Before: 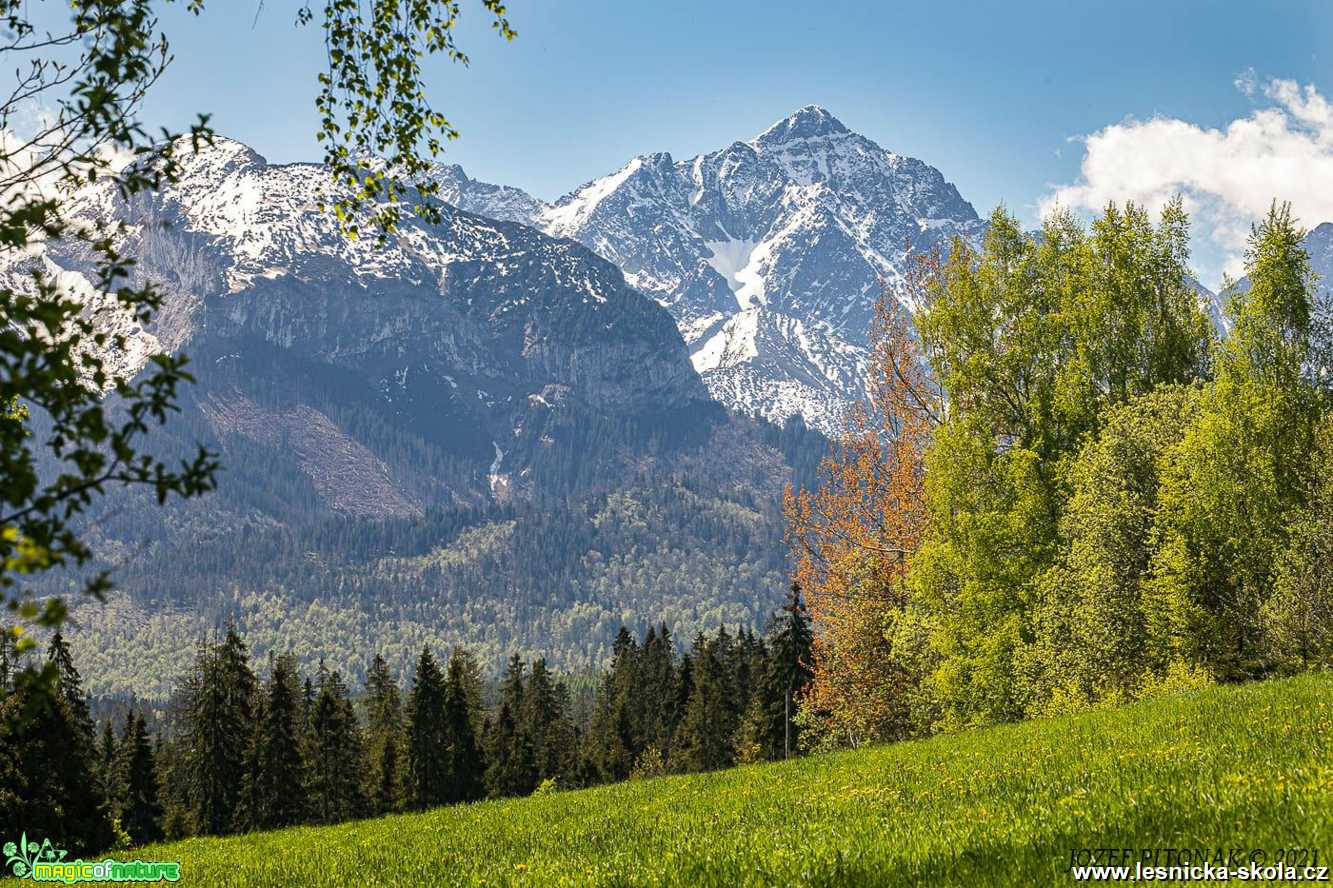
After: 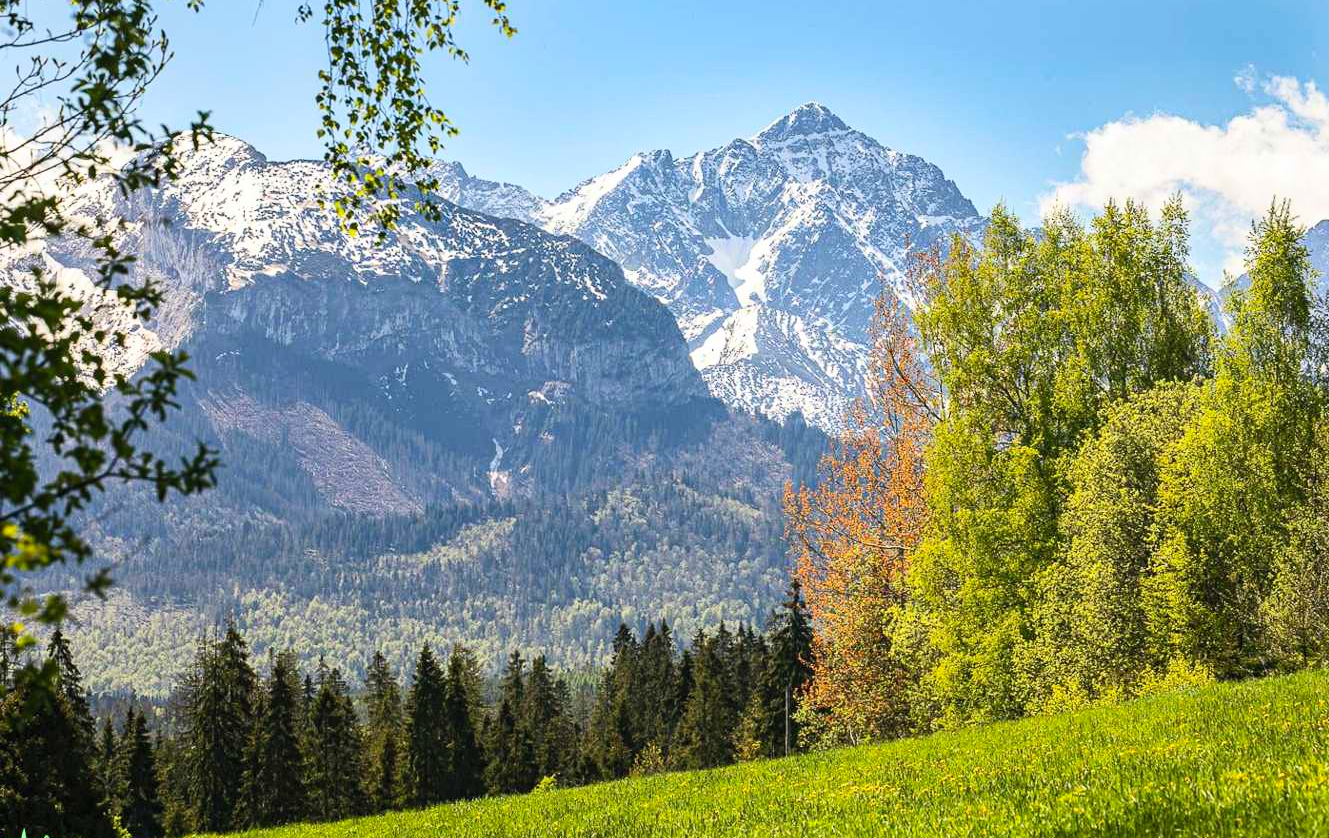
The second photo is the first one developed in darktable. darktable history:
contrast brightness saturation: contrast 0.202, brightness 0.16, saturation 0.22
crop: top 0.431%, right 0.259%, bottom 5.094%
